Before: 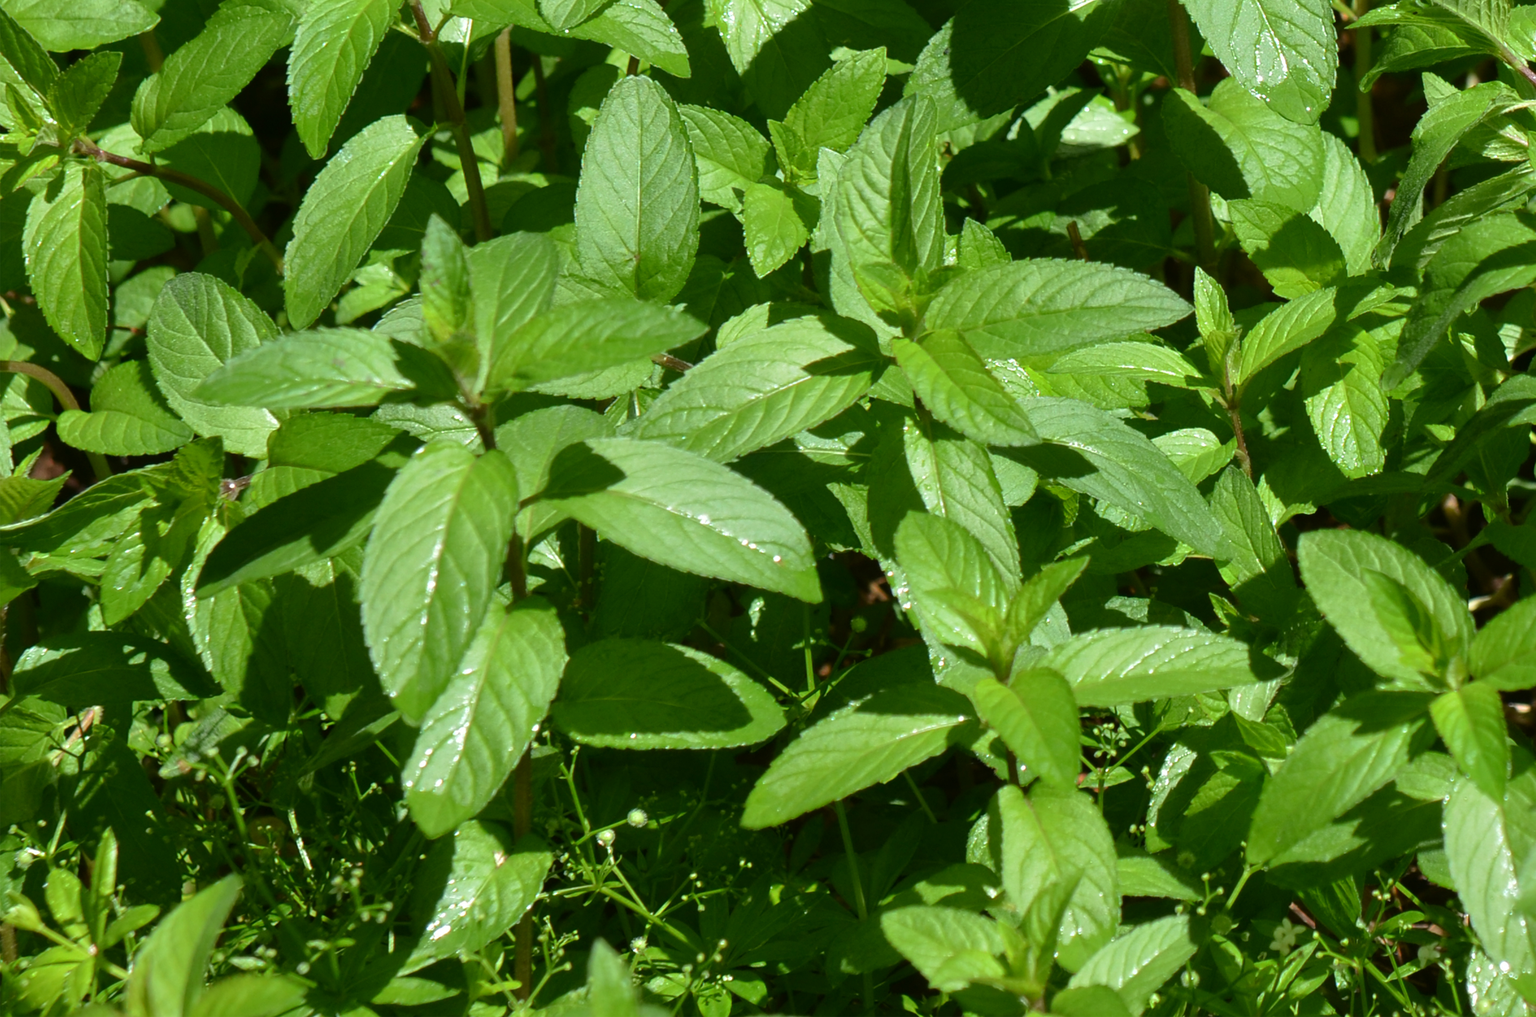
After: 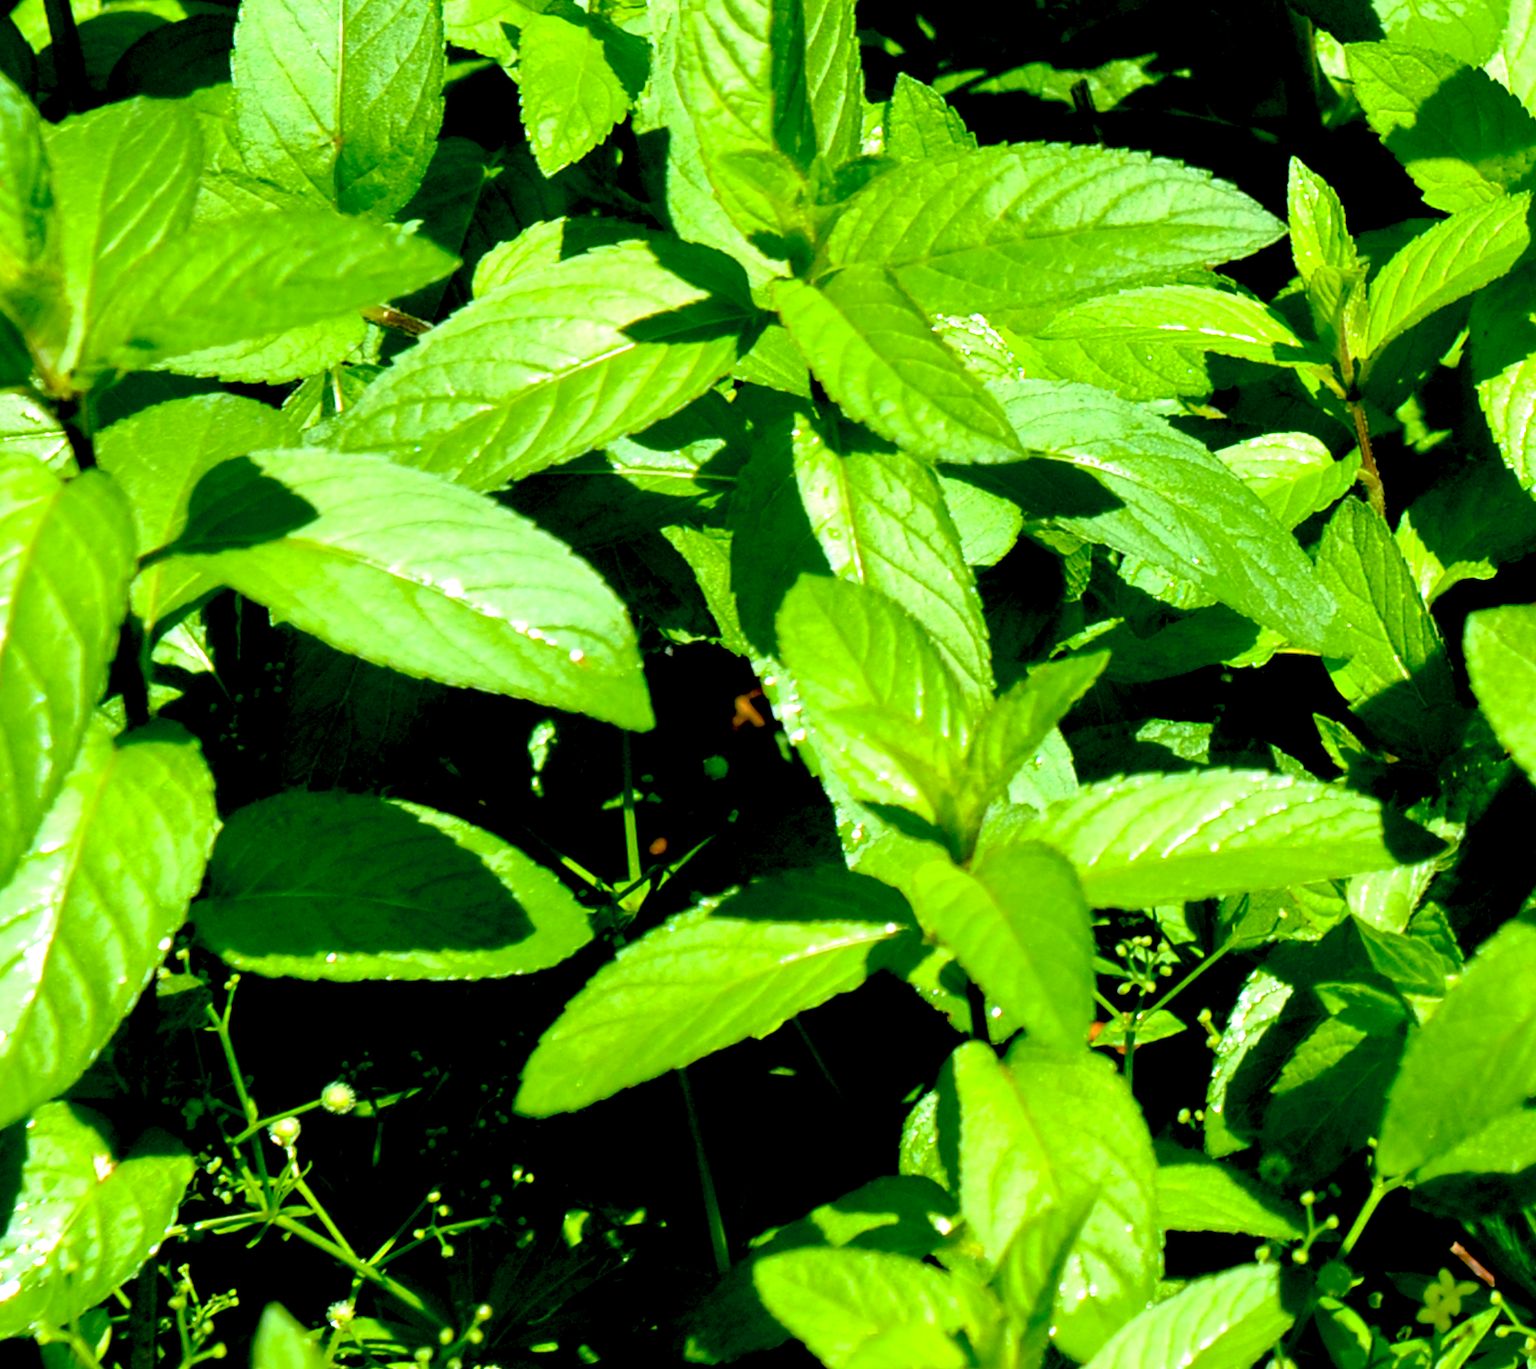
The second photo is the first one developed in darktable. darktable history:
color balance rgb: shadows lift › chroma 2.025%, shadows lift › hue 247.89°, global offset › luminance -0.35%, global offset › chroma 0.117%, global offset › hue 164.09°, perceptual saturation grading › global saturation 25.456%
crop and rotate: left 28.628%, top 17.213%, right 12.732%, bottom 3.879%
exposure: black level correction 0.034, exposure 0.901 EV, compensate highlight preservation false
